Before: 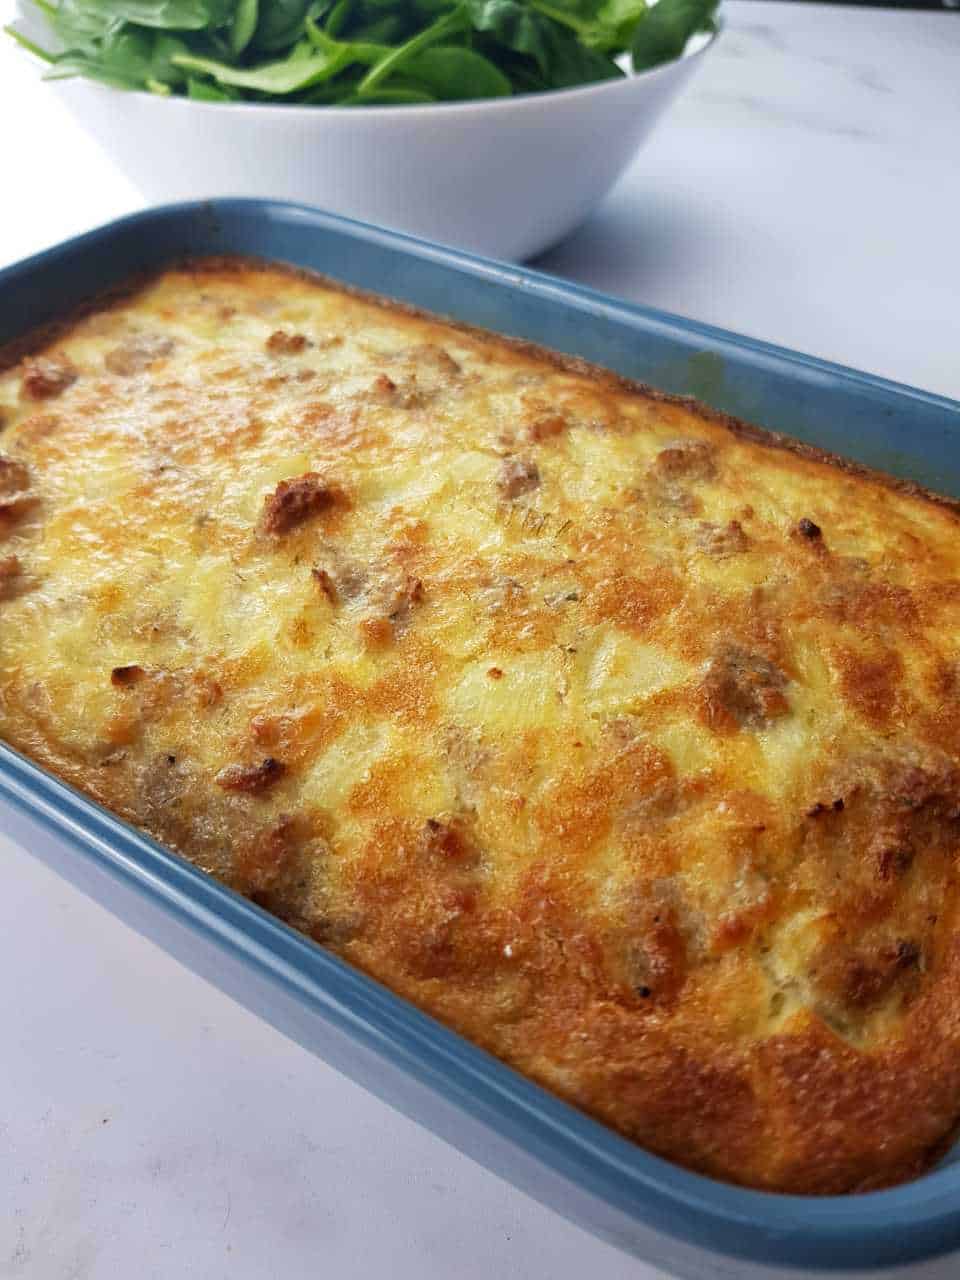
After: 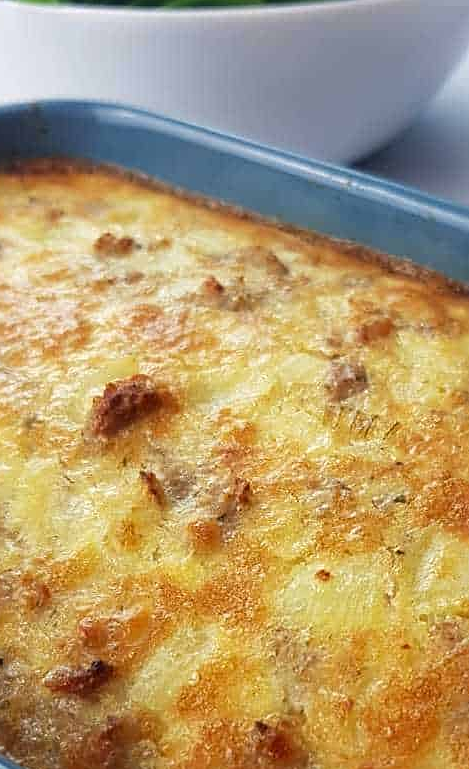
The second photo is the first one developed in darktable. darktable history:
sharpen: on, module defaults
crop: left 17.96%, top 7.729%, right 33.1%, bottom 32.165%
